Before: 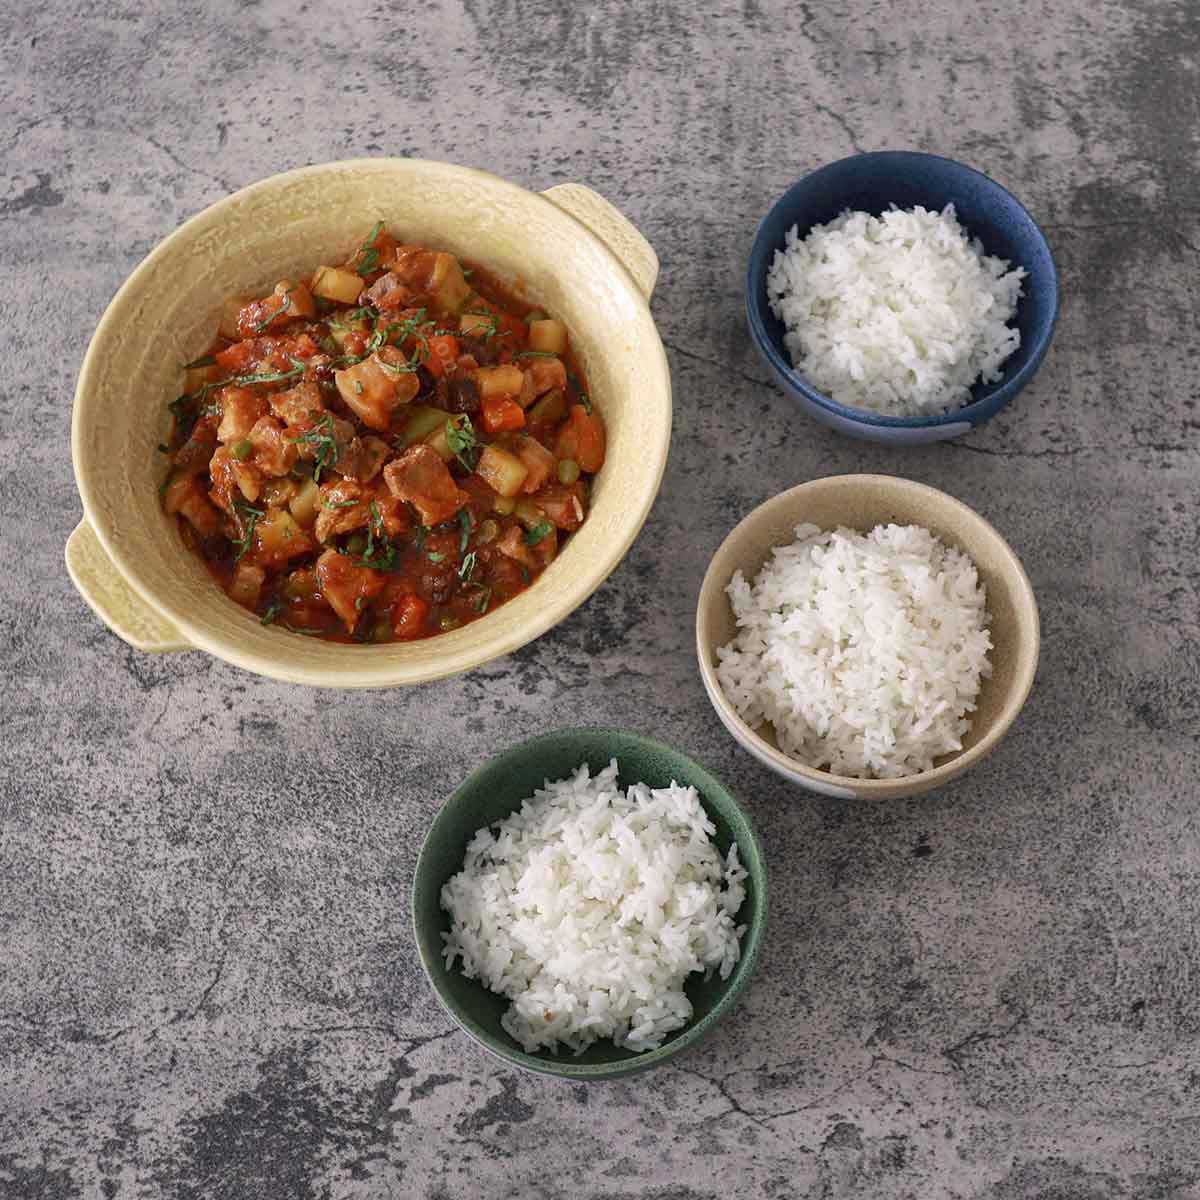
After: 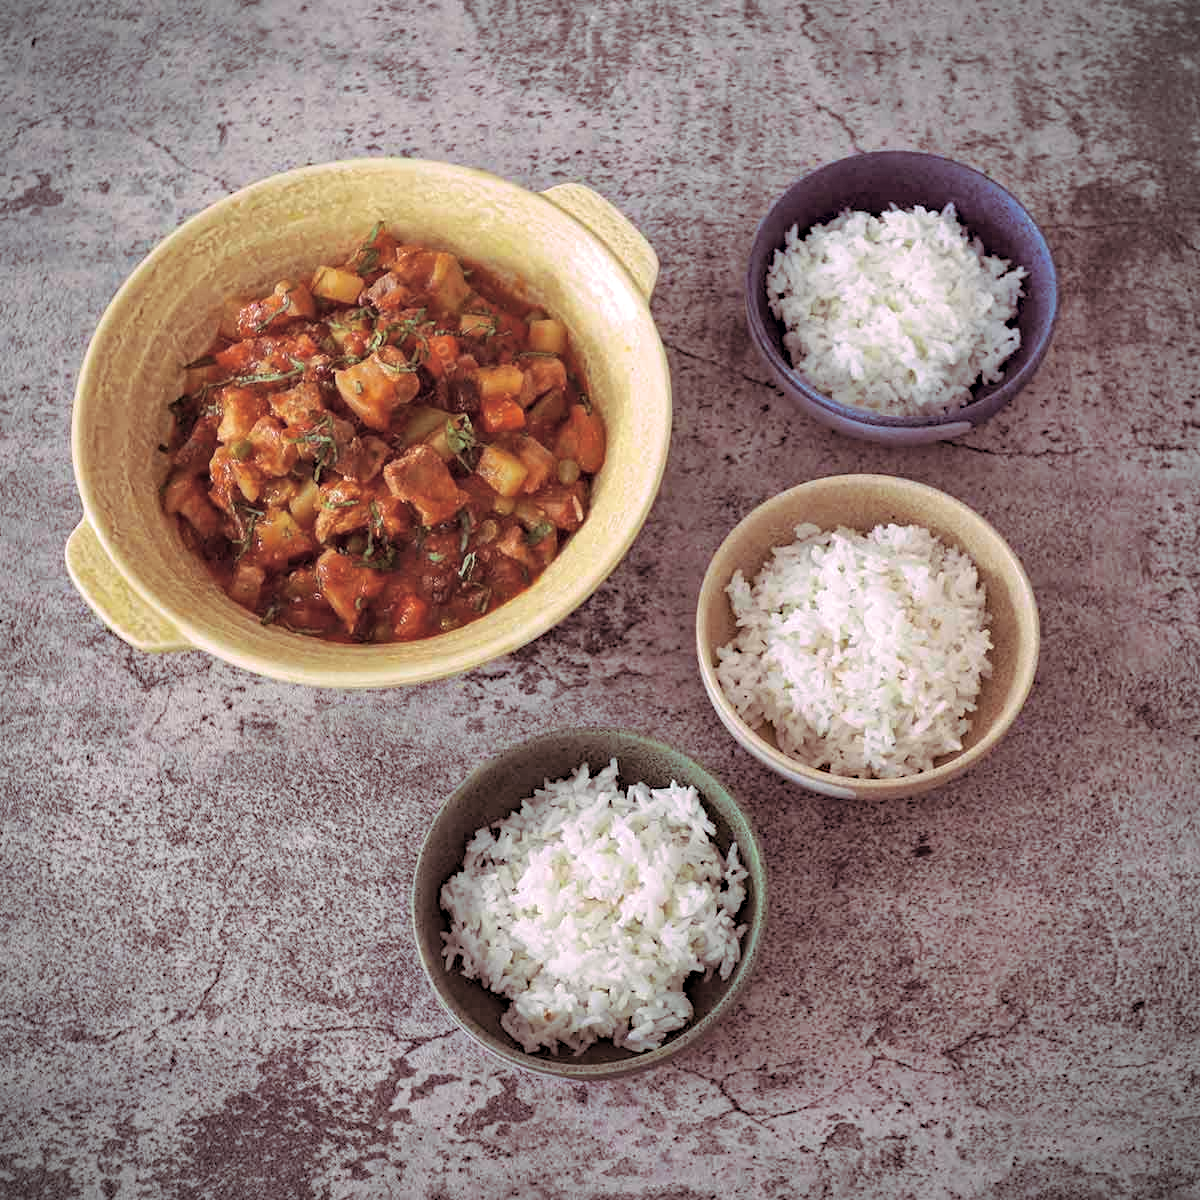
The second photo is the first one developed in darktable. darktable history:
local contrast: highlights 100%, shadows 100%, detail 120%, midtone range 0.2
haze removal: strength 0.29, distance 0.25, compatibility mode true, adaptive false
vignetting: fall-off start 91.19%
contrast brightness saturation: brightness 0.15
split-toning: highlights › hue 298.8°, highlights › saturation 0.73, compress 41.76%
